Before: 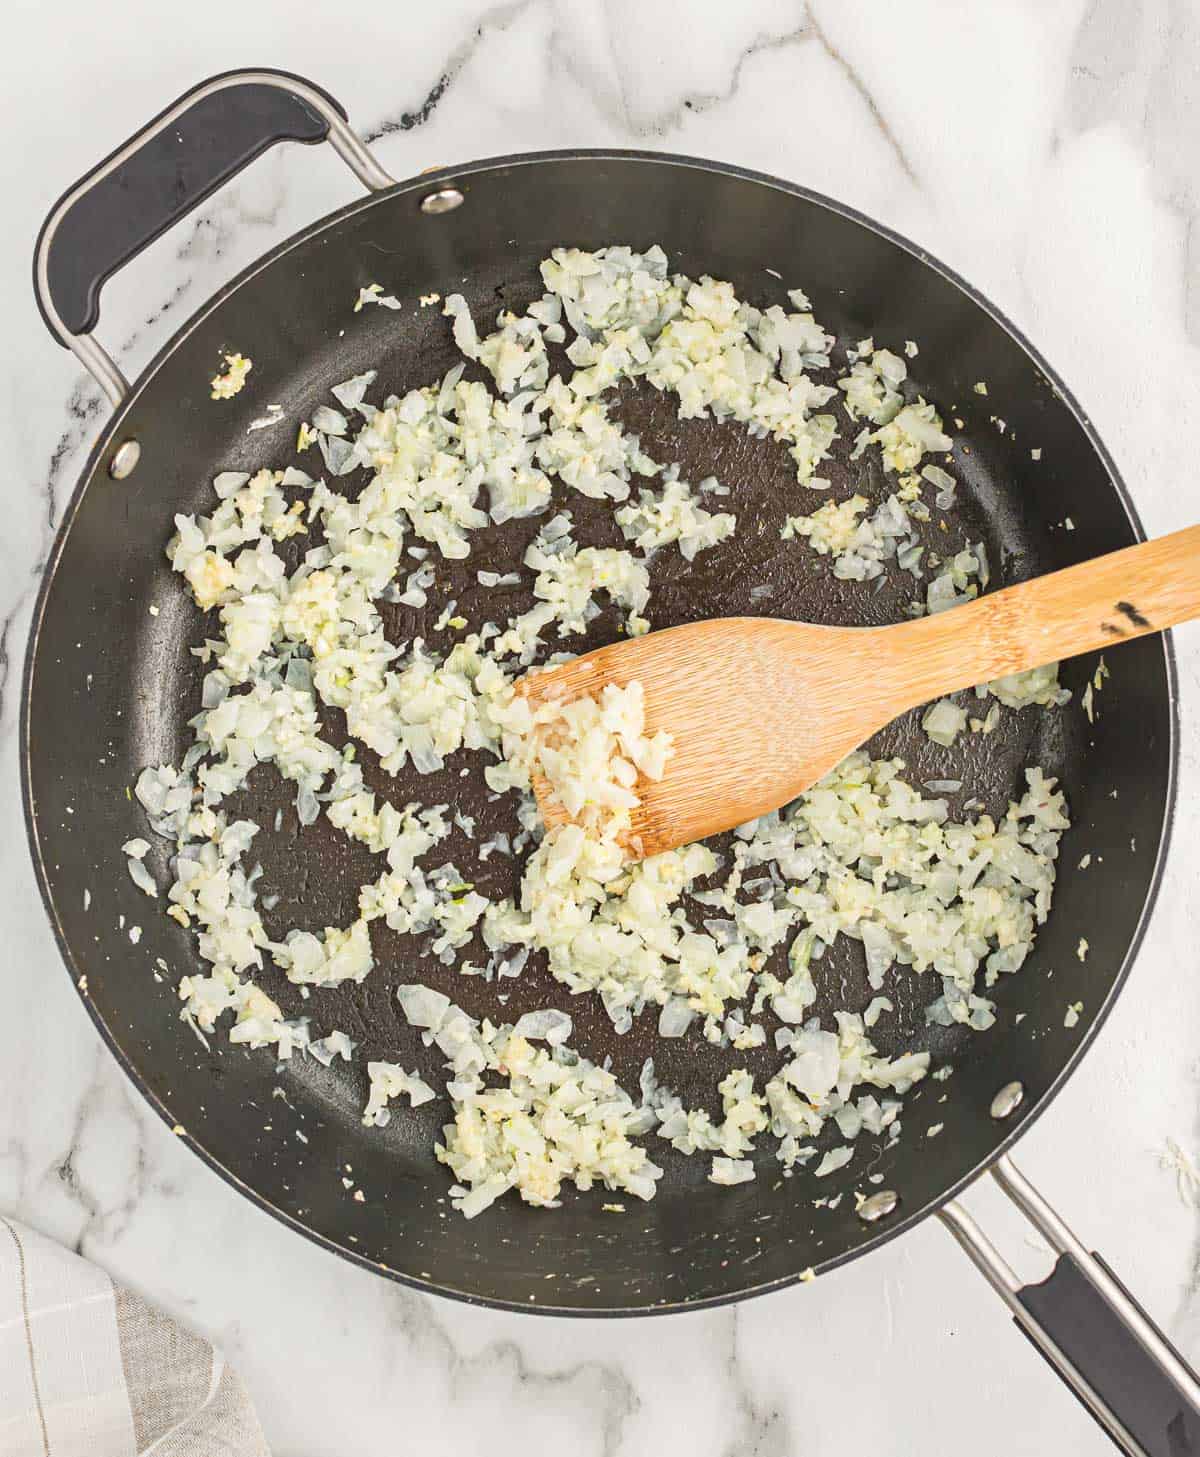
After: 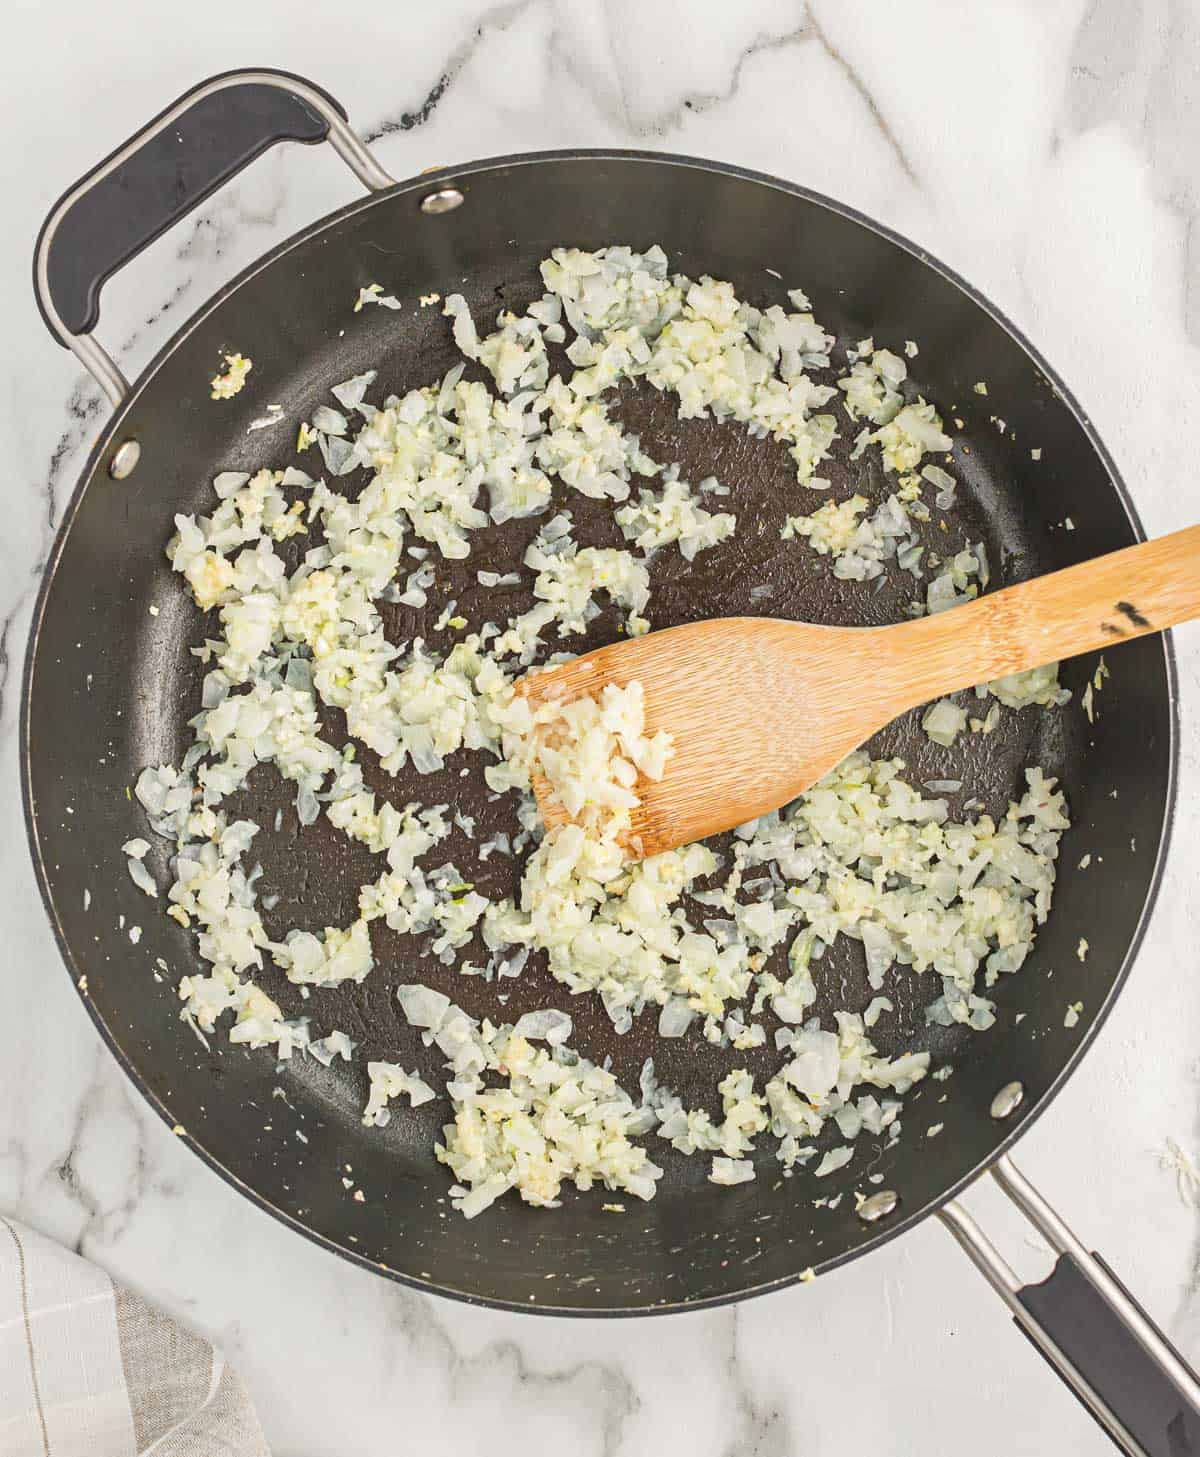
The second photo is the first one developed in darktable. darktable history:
shadows and highlights: shadows 25.35, highlights -25.56, highlights color adjustment 0.738%
